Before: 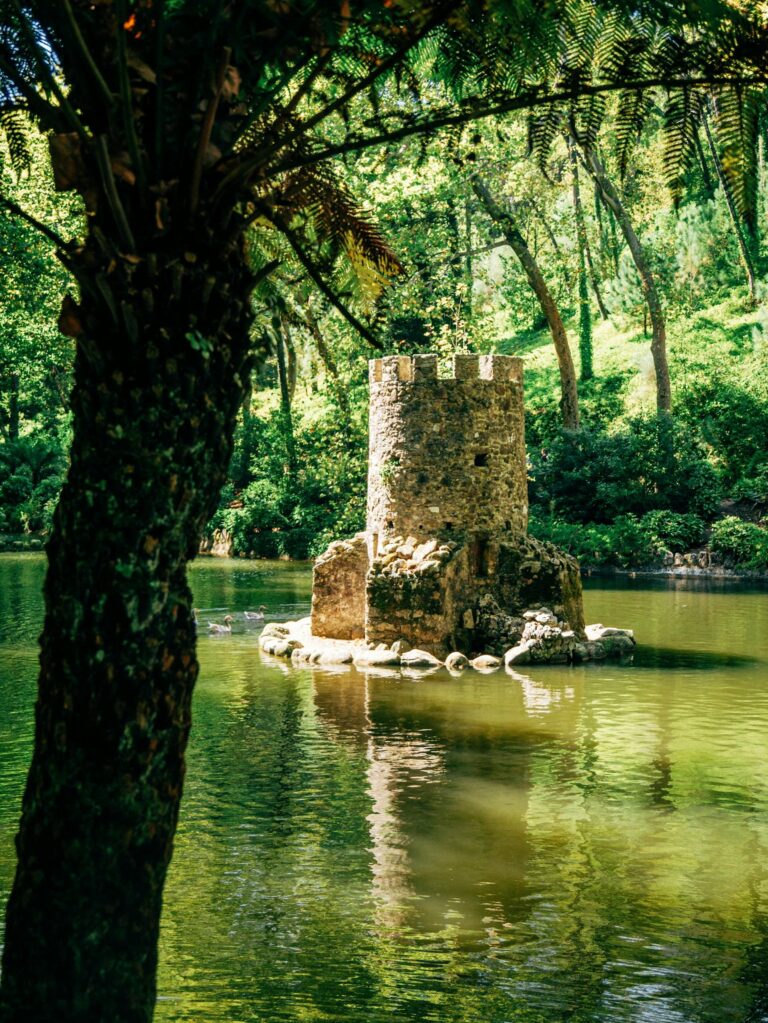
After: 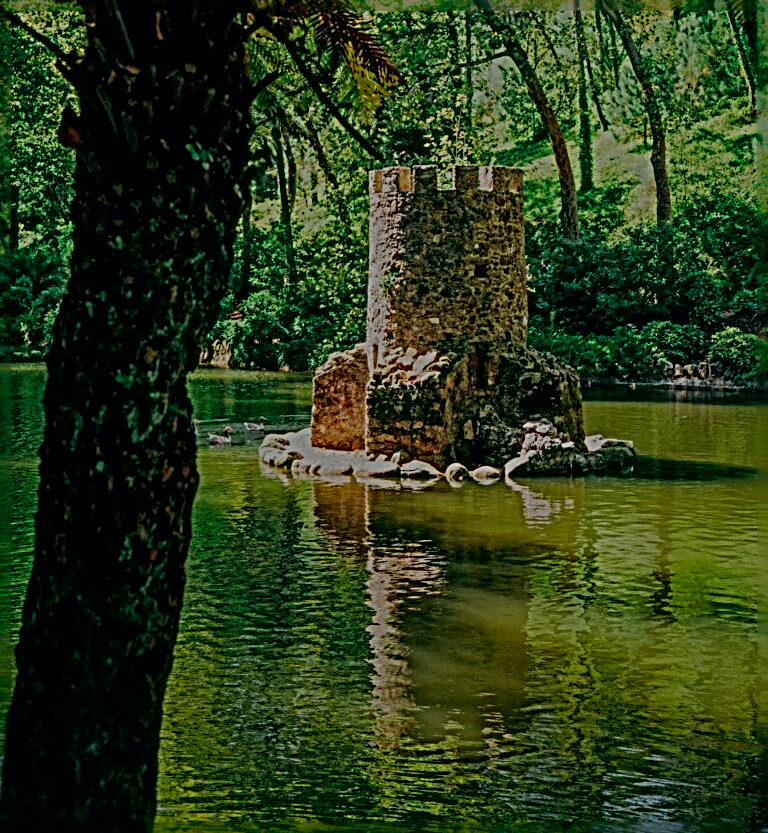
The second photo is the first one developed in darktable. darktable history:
sharpen: radius 4.001, amount 2
crop and rotate: top 18.507%
global tonemap: drago (1, 100), detail 1
tone curve: curves: ch0 [(0, 0) (0.106, 0.041) (0.256, 0.197) (0.37, 0.336) (0.513, 0.481) (0.667, 0.629) (1, 1)]; ch1 [(0, 0) (0.502, 0.505) (0.553, 0.577) (1, 1)]; ch2 [(0, 0) (0.5, 0.495) (0.56, 0.544) (1, 1)], color space Lab, independent channels, preserve colors none
